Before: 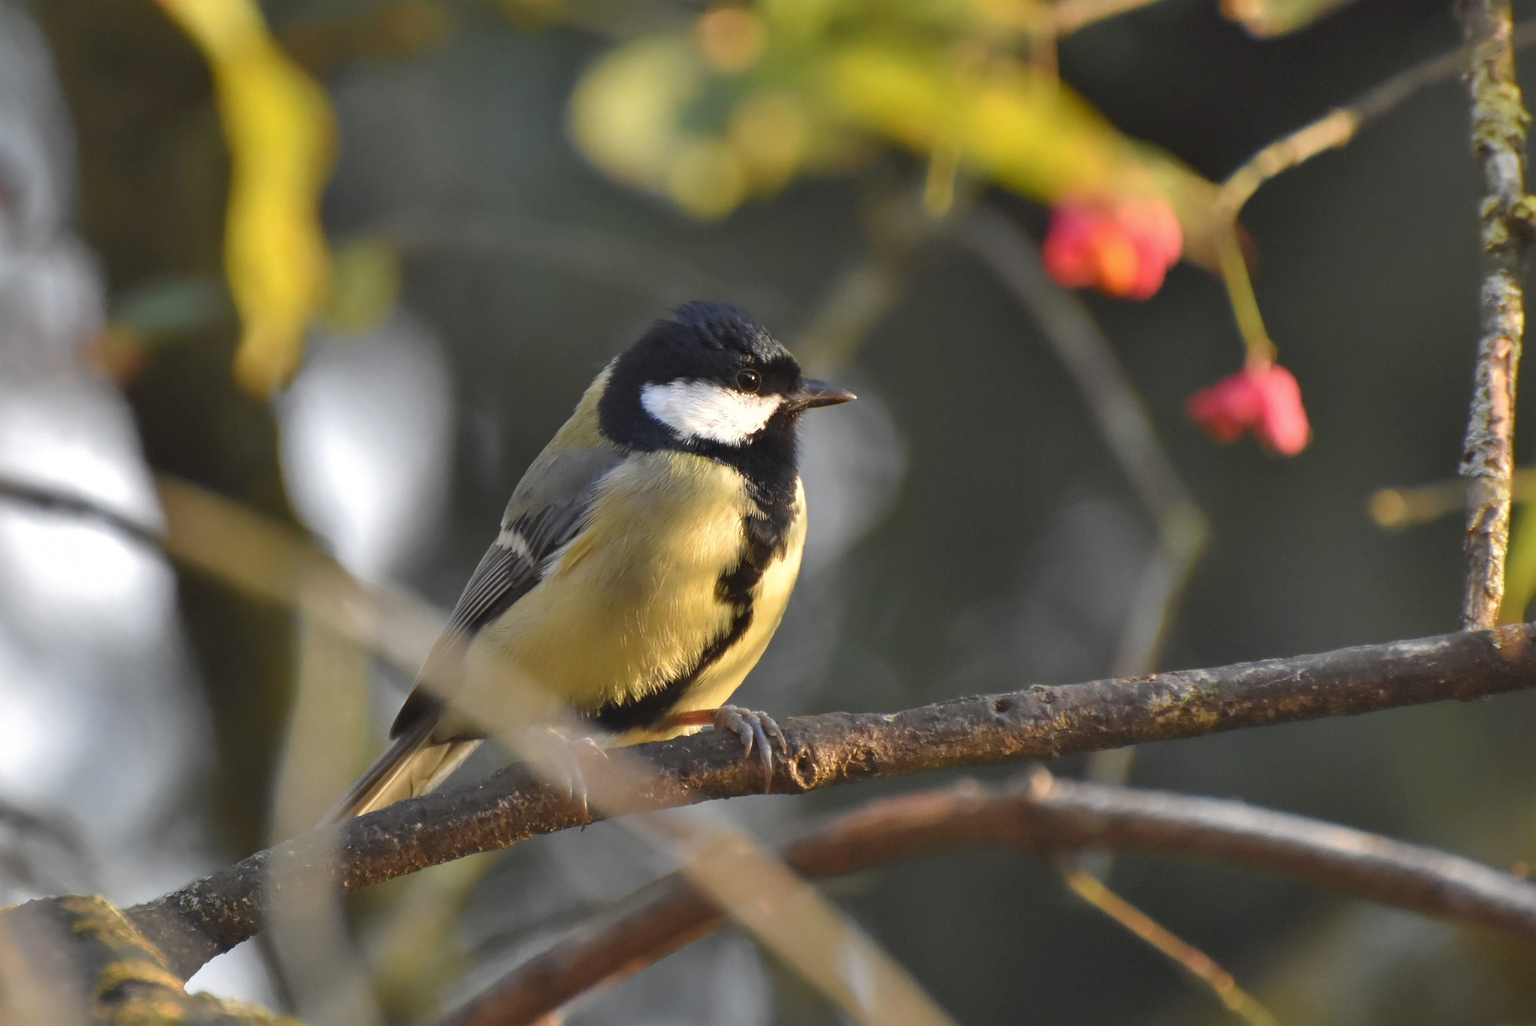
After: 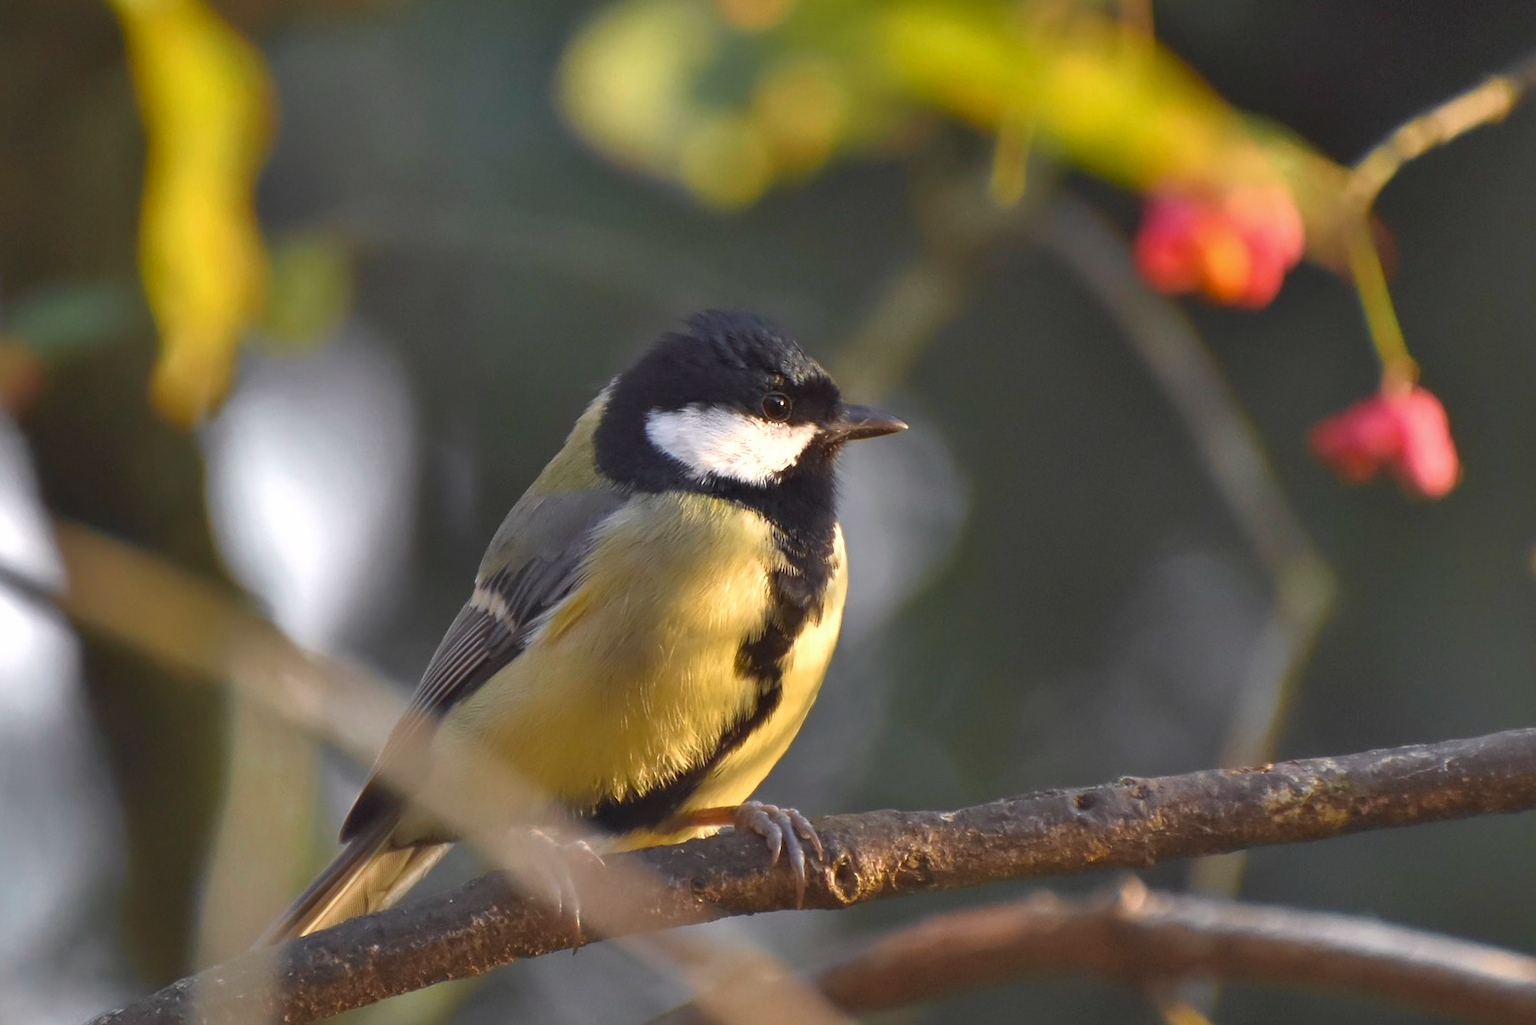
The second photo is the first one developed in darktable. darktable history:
tone curve: curves: ch0 [(0, 0) (0.15, 0.17) (0.452, 0.437) (0.611, 0.588) (0.751, 0.749) (1, 1)]; ch1 [(0, 0) (0.325, 0.327) (0.413, 0.442) (0.475, 0.467) (0.512, 0.522) (0.541, 0.55) (0.617, 0.612) (0.695, 0.697) (1, 1)]; ch2 [(0, 0) (0.386, 0.397) (0.452, 0.459) (0.505, 0.498) (0.536, 0.546) (0.574, 0.571) (0.633, 0.653) (1, 1)], color space Lab, independent channels, preserve colors none
crop and rotate: left 7.196%, top 4.574%, right 10.605%, bottom 13.178%
